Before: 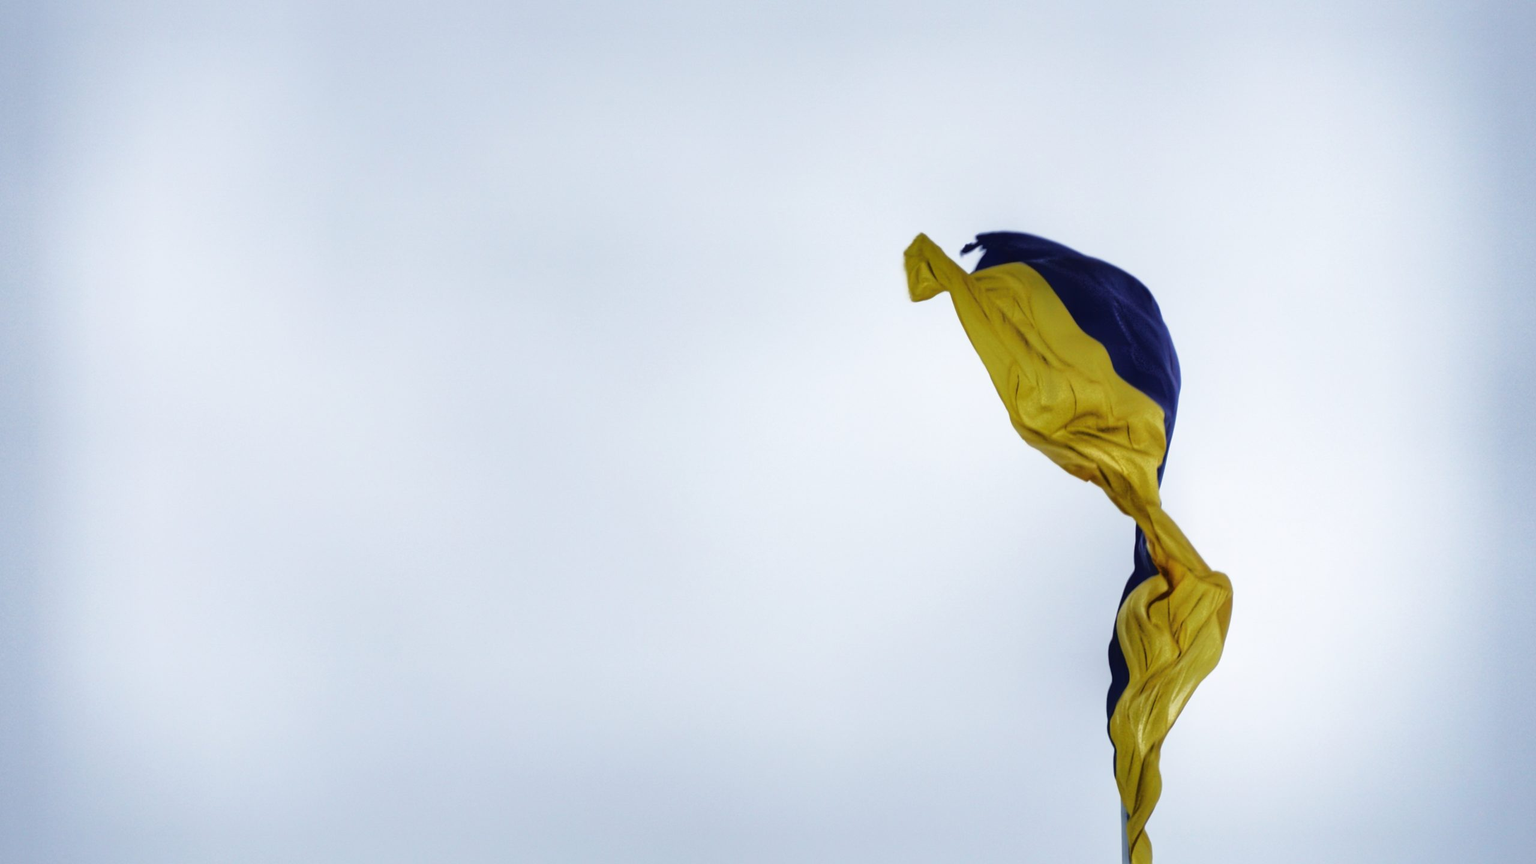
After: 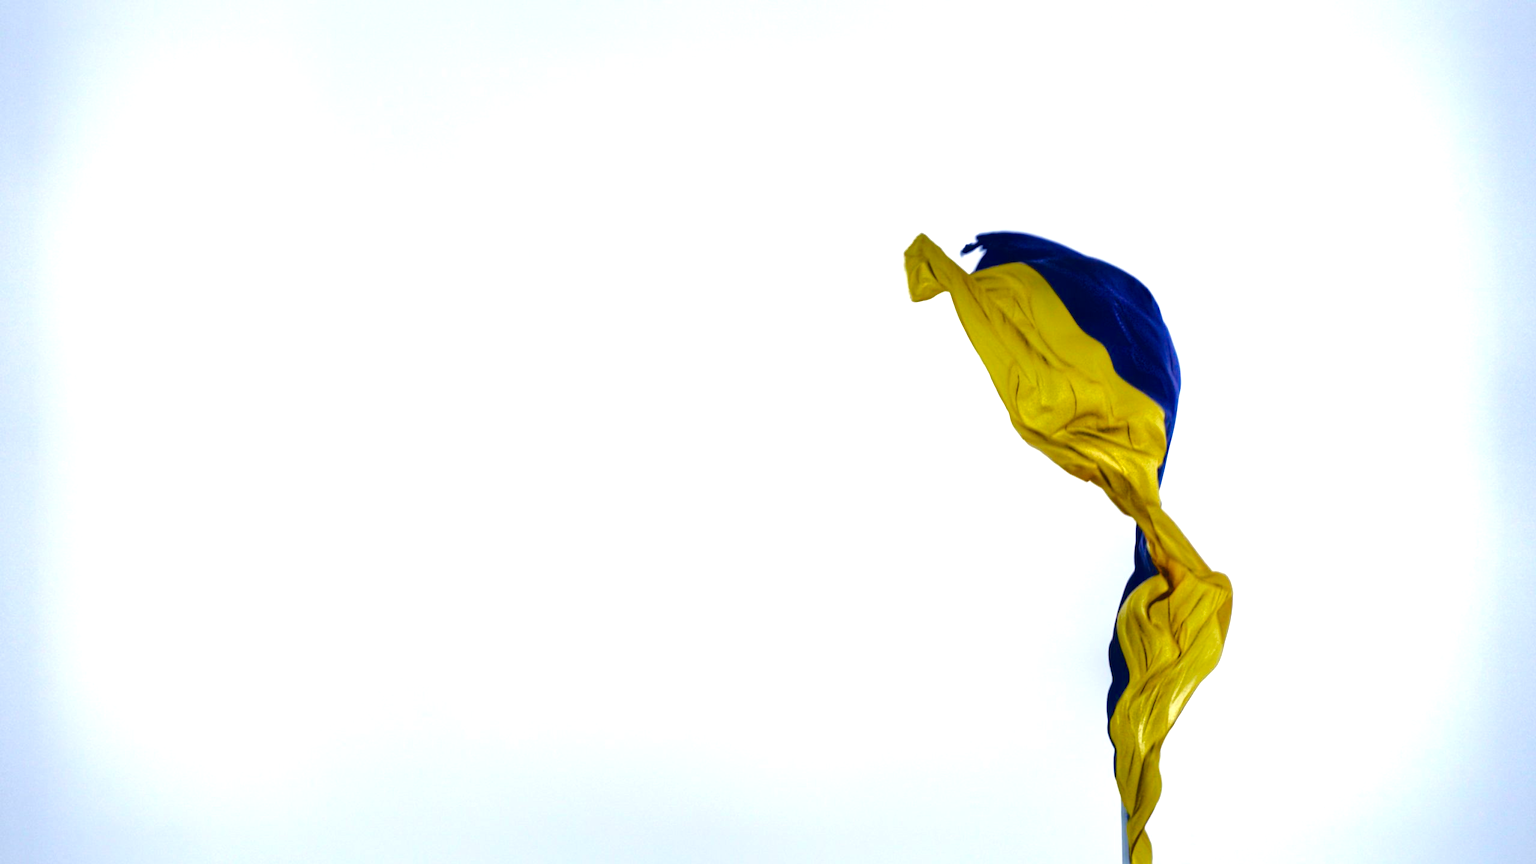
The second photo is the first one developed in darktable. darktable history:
color correction: highlights a* 0.207, highlights b* 2.7, shadows a* -0.874, shadows b* -4.78
color balance rgb: linear chroma grading › shadows -2.2%, linear chroma grading › highlights -15%, linear chroma grading › global chroma -10%, linear chroma grading › mid-tones -10%, perceptual saturation grading › global saturation 45%, perceptual saturation grading › highlights -50%, perceptual saturation grading › shadows 30%, perceptual brilliance grading › global brilliance 18%, global vibrance 45%
